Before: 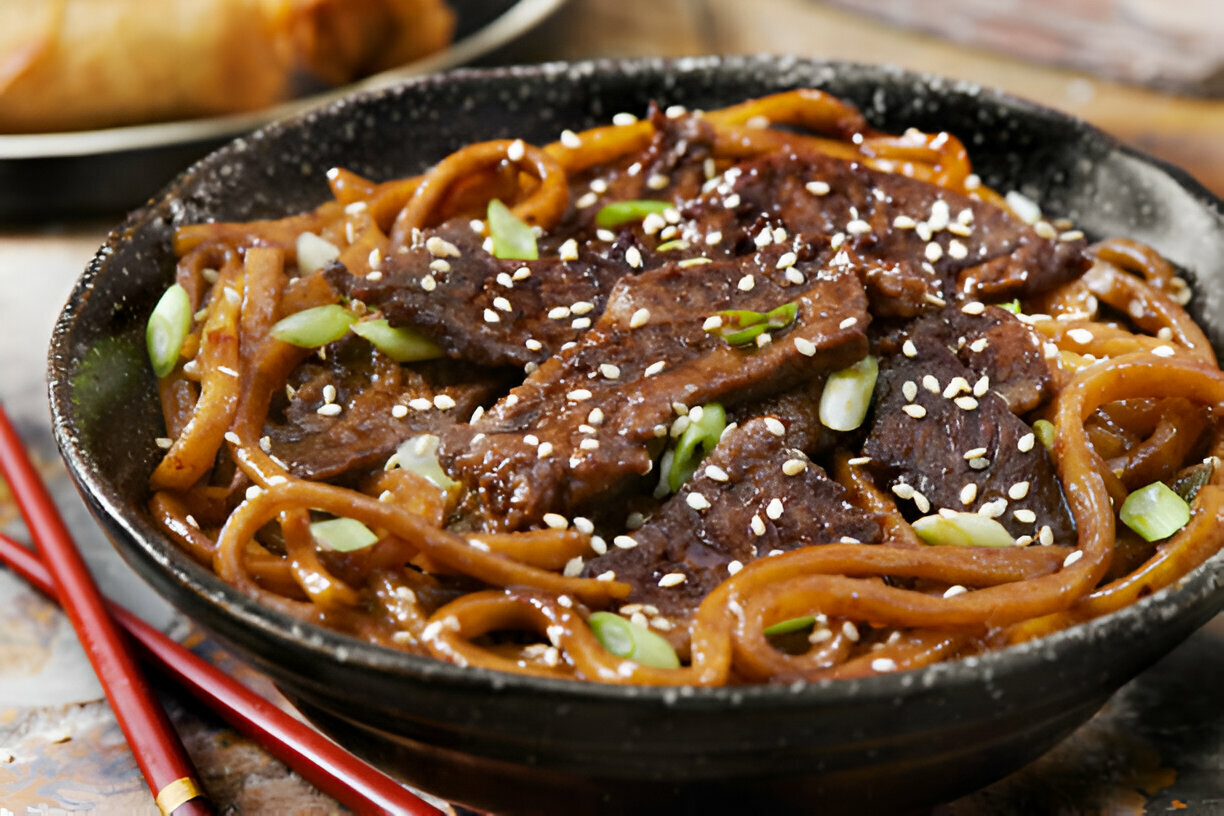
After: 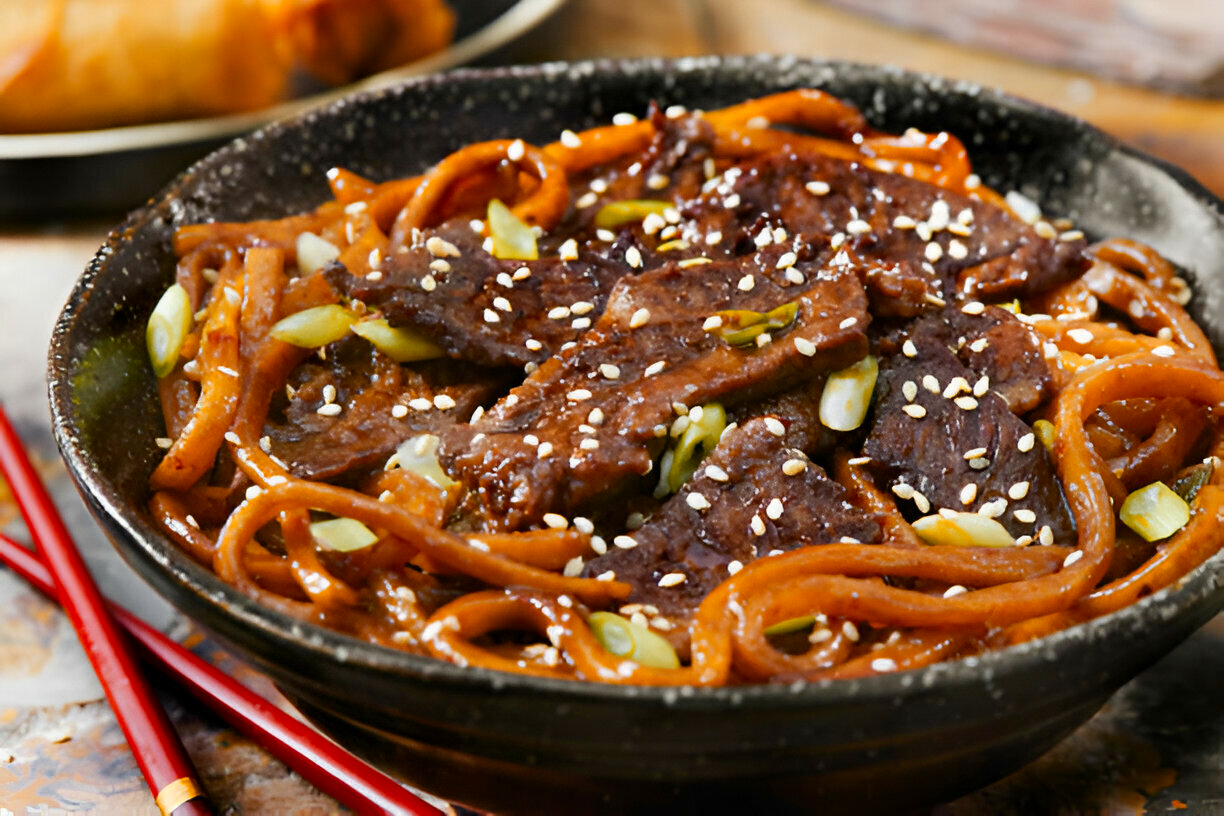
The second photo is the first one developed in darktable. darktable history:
color zones: curves: ch0 [(0, 0.499) (0.143, 0.5) (0.286, 0.5) (0.429, 0.476) (0.571, 0.284) (0.714, 0.243) (0.857, 0.449) (1, 0.499)]; ch1 [(0, 0.532) (0.143, 0.645) (0.286, 0.696) (0.429, 0.211) (0.571, 0.504) (0.714, 0.493) (0.857, 0.495) (1, 0.532)]; ch2 [(0, 0.5) (0.143, 0.5) (0.286, 0.427) (0.429, 0.324) (0.571, 0.5) (0.714, 0.5) (0.857, 0.5) (1, 0.5)]
